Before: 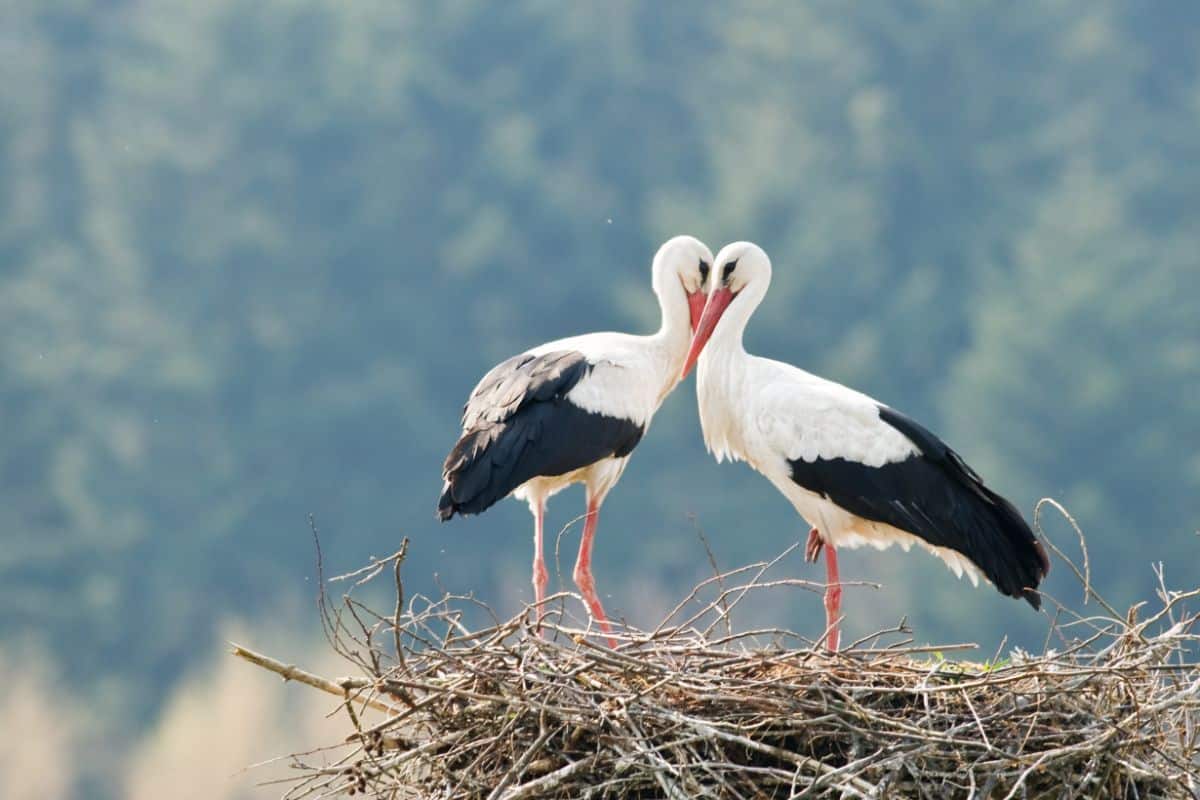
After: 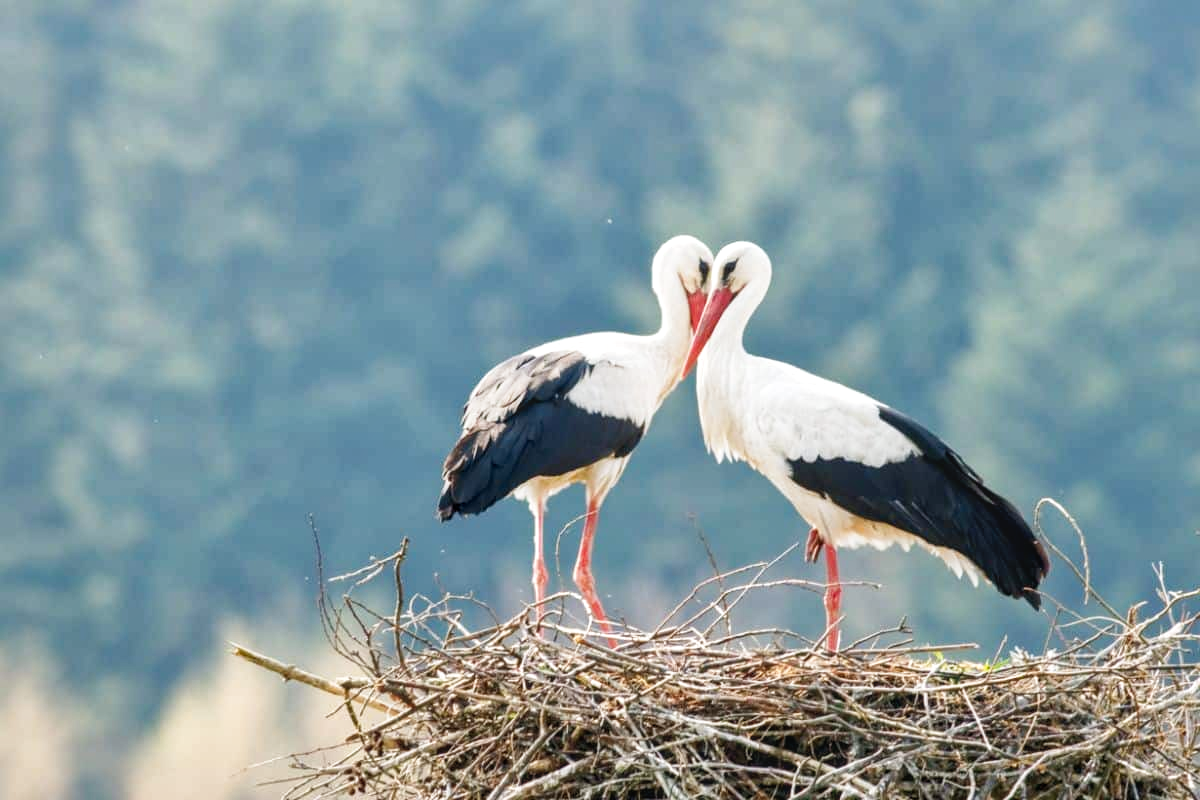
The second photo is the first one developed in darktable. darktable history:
local contrast: on, module defaults
shadows and highlights: on, module defaults
tone curve: curves: ch0 [(0, 0.024) (0.049, 0.038) (0.176, 0.162) (0.311, 0.337) (0.416, 0.471) (0.565, 0.658) (0.817, 0.911) (1, 1)]; ch1 [(0, 0) (0.339, 0.358) (0.445, 0.439) (0.476, 0.47) (0.504, 0.504) (0.53, 0.511) (0.557, 0.558) (0.627, 0.664) (0.728, 0.786) (1, 1)]; ch2 [(0, 0) (0.327, 0.324) (0.417, 0.44) (0.46, 0.453) (0.502, 0.504) (0.526, 0.52) (0.549, 0.561) (0.619, 0.657) (0.76, 0.765) (1, 1)], preserve colors none
